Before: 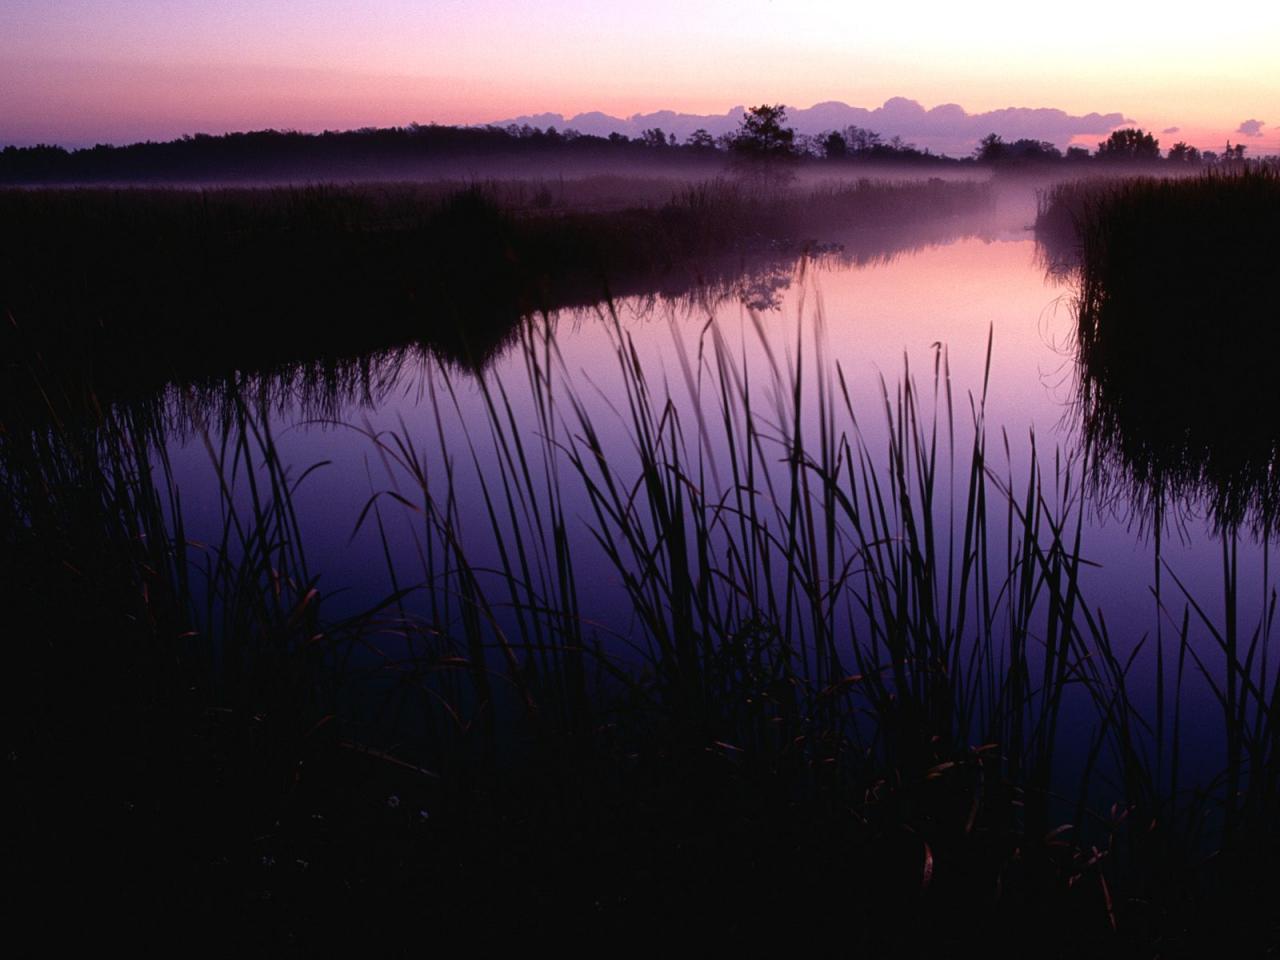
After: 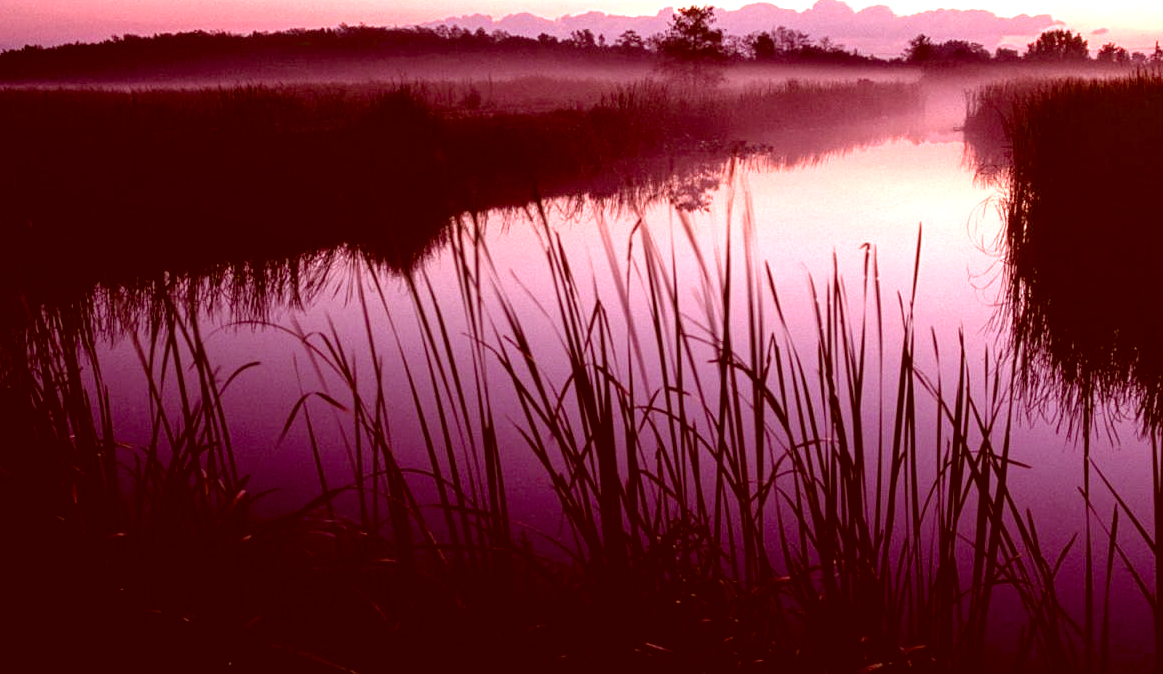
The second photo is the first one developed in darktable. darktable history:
local contrast: on, module defaults
crop: left 5.596%, top 10.314%, right 3.534%, bottom 19.395%
color correction: highlights a* 9.03, highlights b* 8.71, shadows a* 40, shadows b* 40, saturation 0.8
exposure: black level correction 0.001, exposure 1 EV, compensate highlight preservation false
